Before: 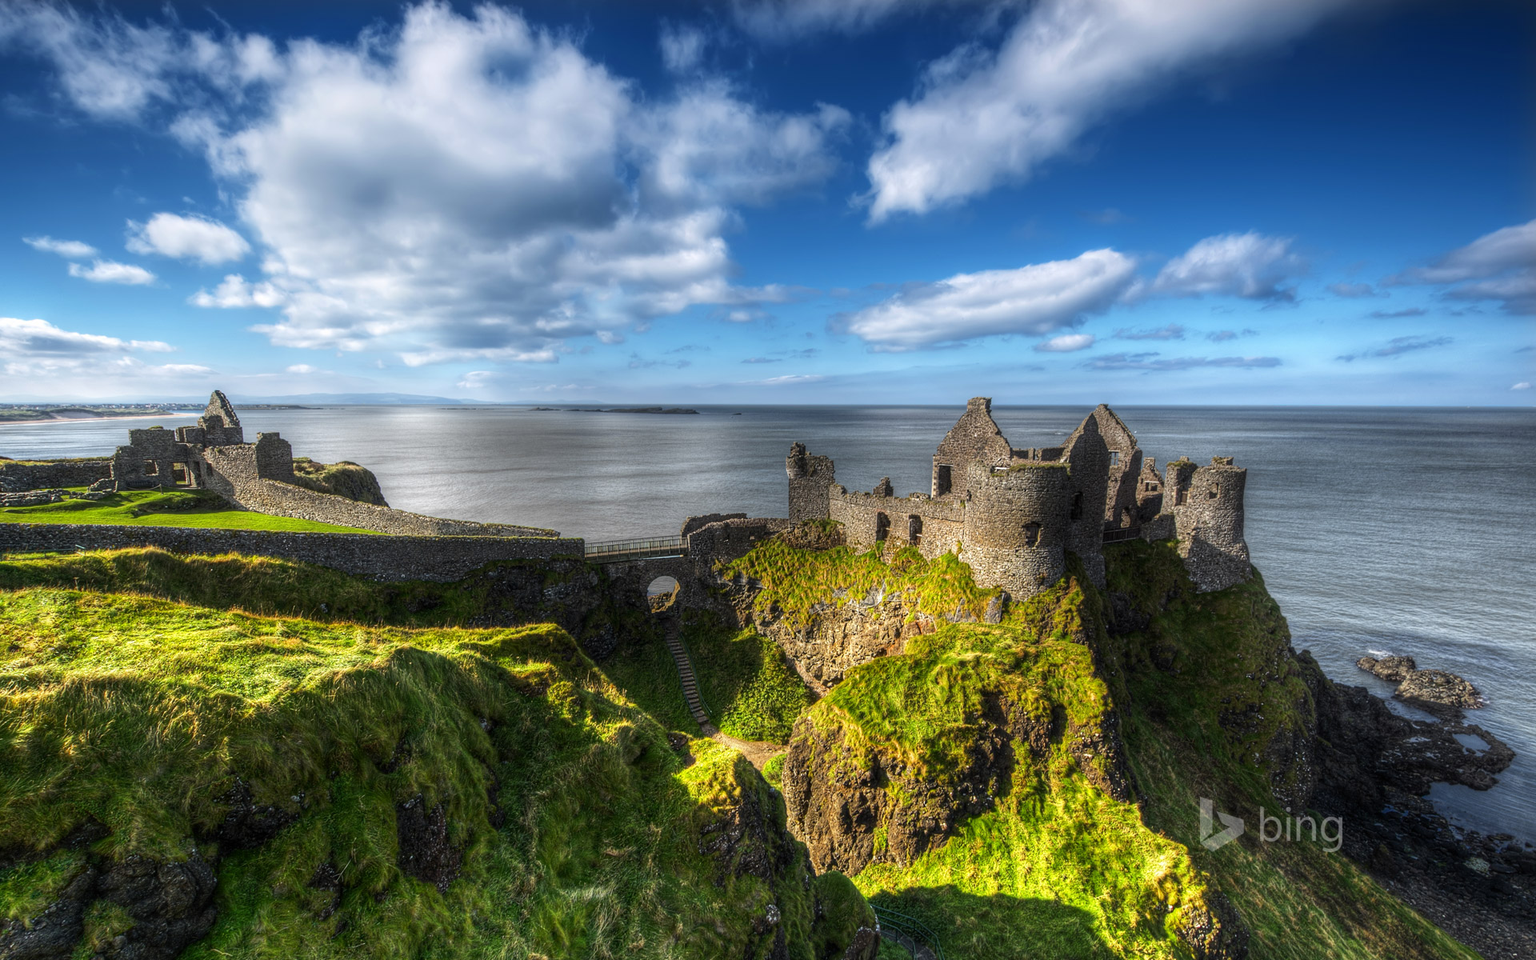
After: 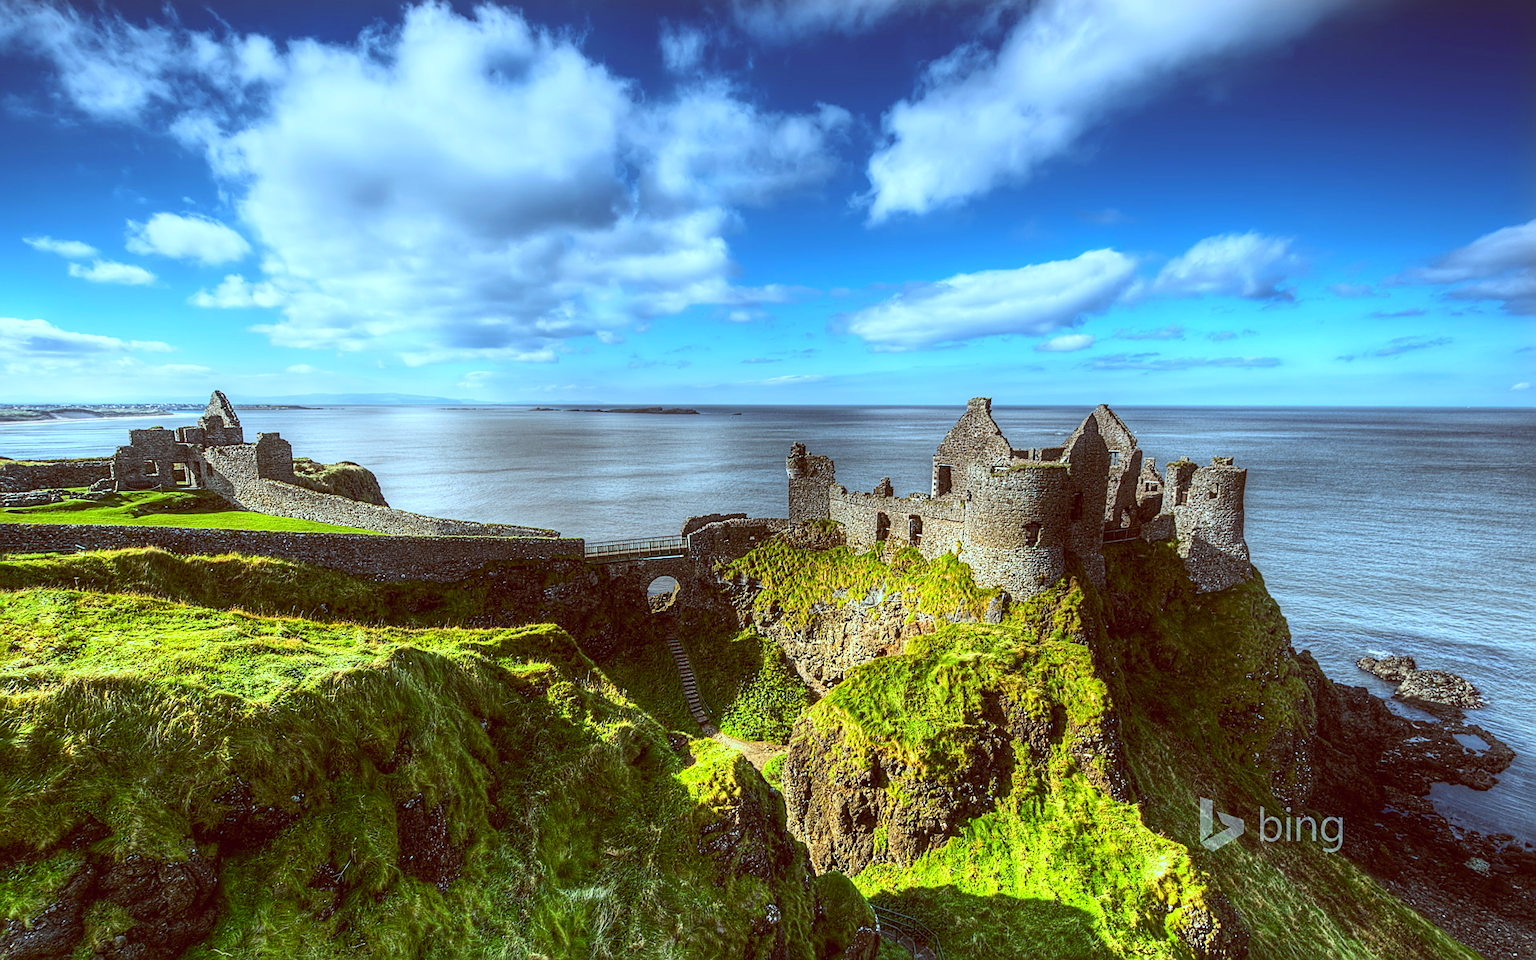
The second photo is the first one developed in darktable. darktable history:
color correction: highlights a* -11.71, highlights b* -15.58
sharpen: on, module defaults
contrast brightness saturation: contrast 0.2, brightness 0.15, saturation 0.14
white balance: red 0.967, blue 1.119, emerald 0.756
color balance: lift [1.001, 1.007, 1, 0.993], gamma [1.023, 1.026, 1.01, 0.974], gain [0.964, 1.059, 1.073, 0.927]
